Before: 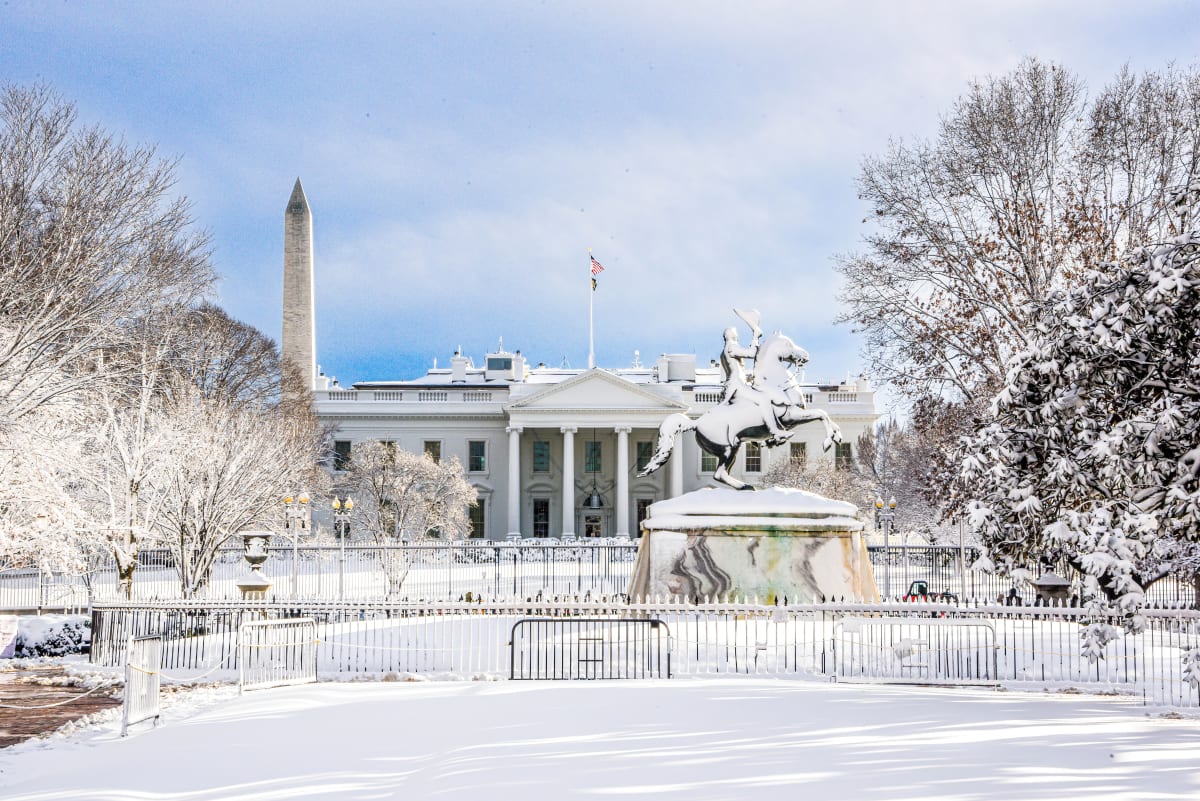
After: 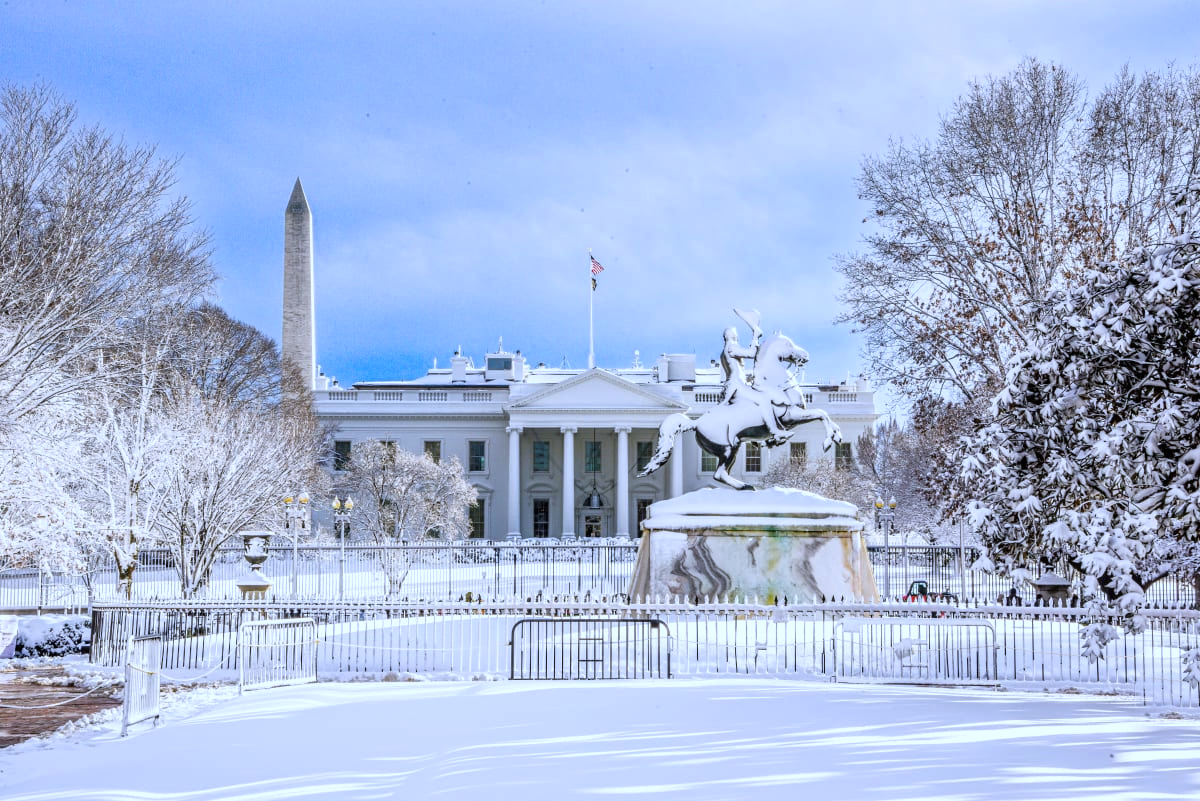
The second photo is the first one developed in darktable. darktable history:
shadows and highlights: shadows -20, white point adjustment -2, highlights -35
white balance: red 0.948, green 1.02, blue 1.176
